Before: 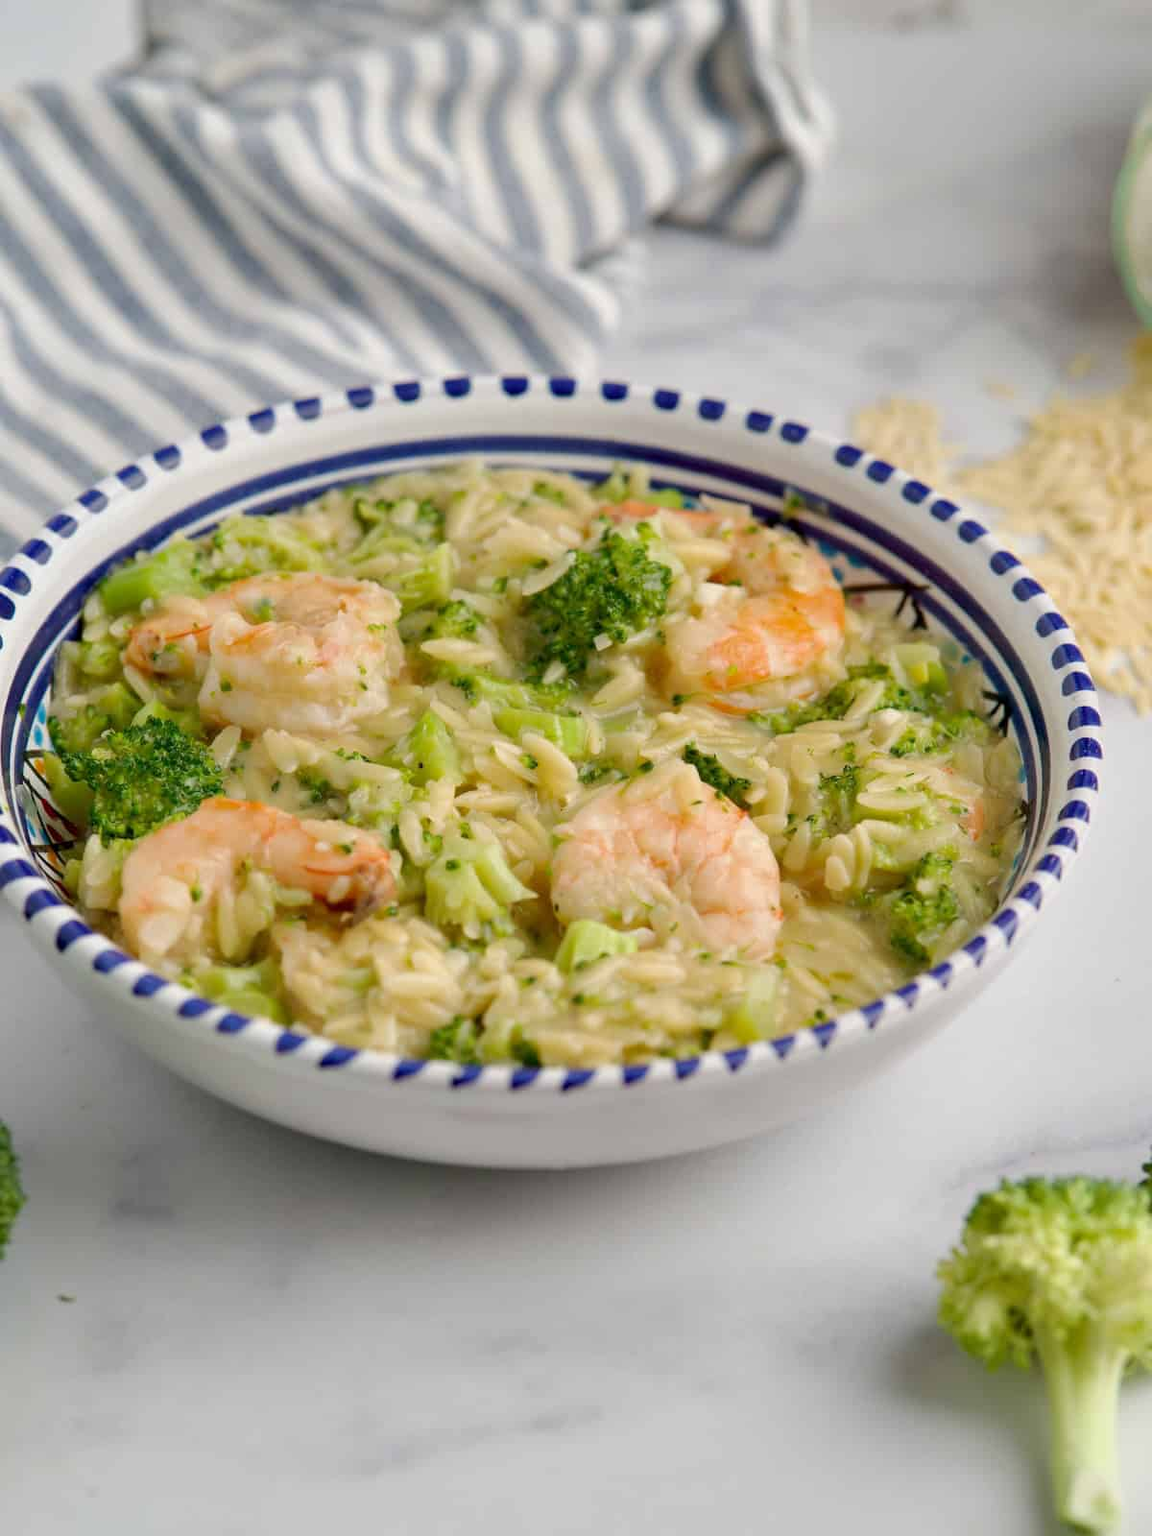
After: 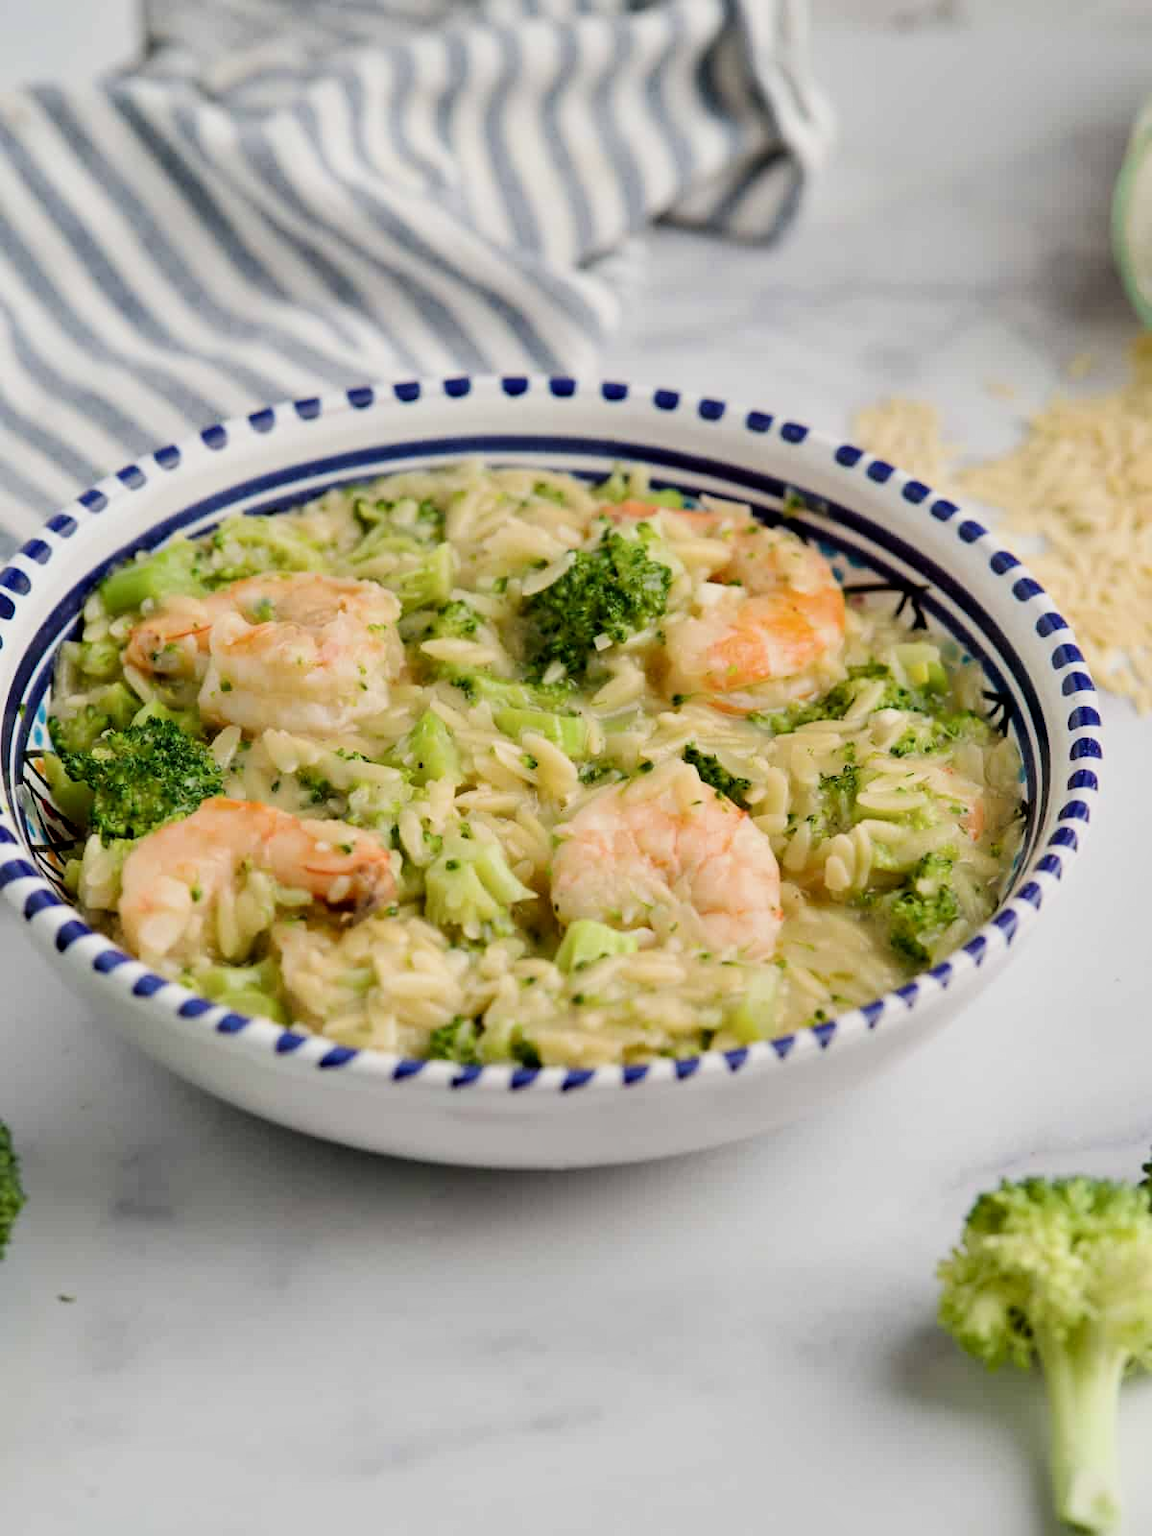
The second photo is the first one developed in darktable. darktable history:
shadows and highlights: shadows 75, highlights -25, soften with gaussian
filmic rgb: black relative exposure -16 EV, white relative exposure 6.29 EV, hardness 5.1, contrast 1.35
